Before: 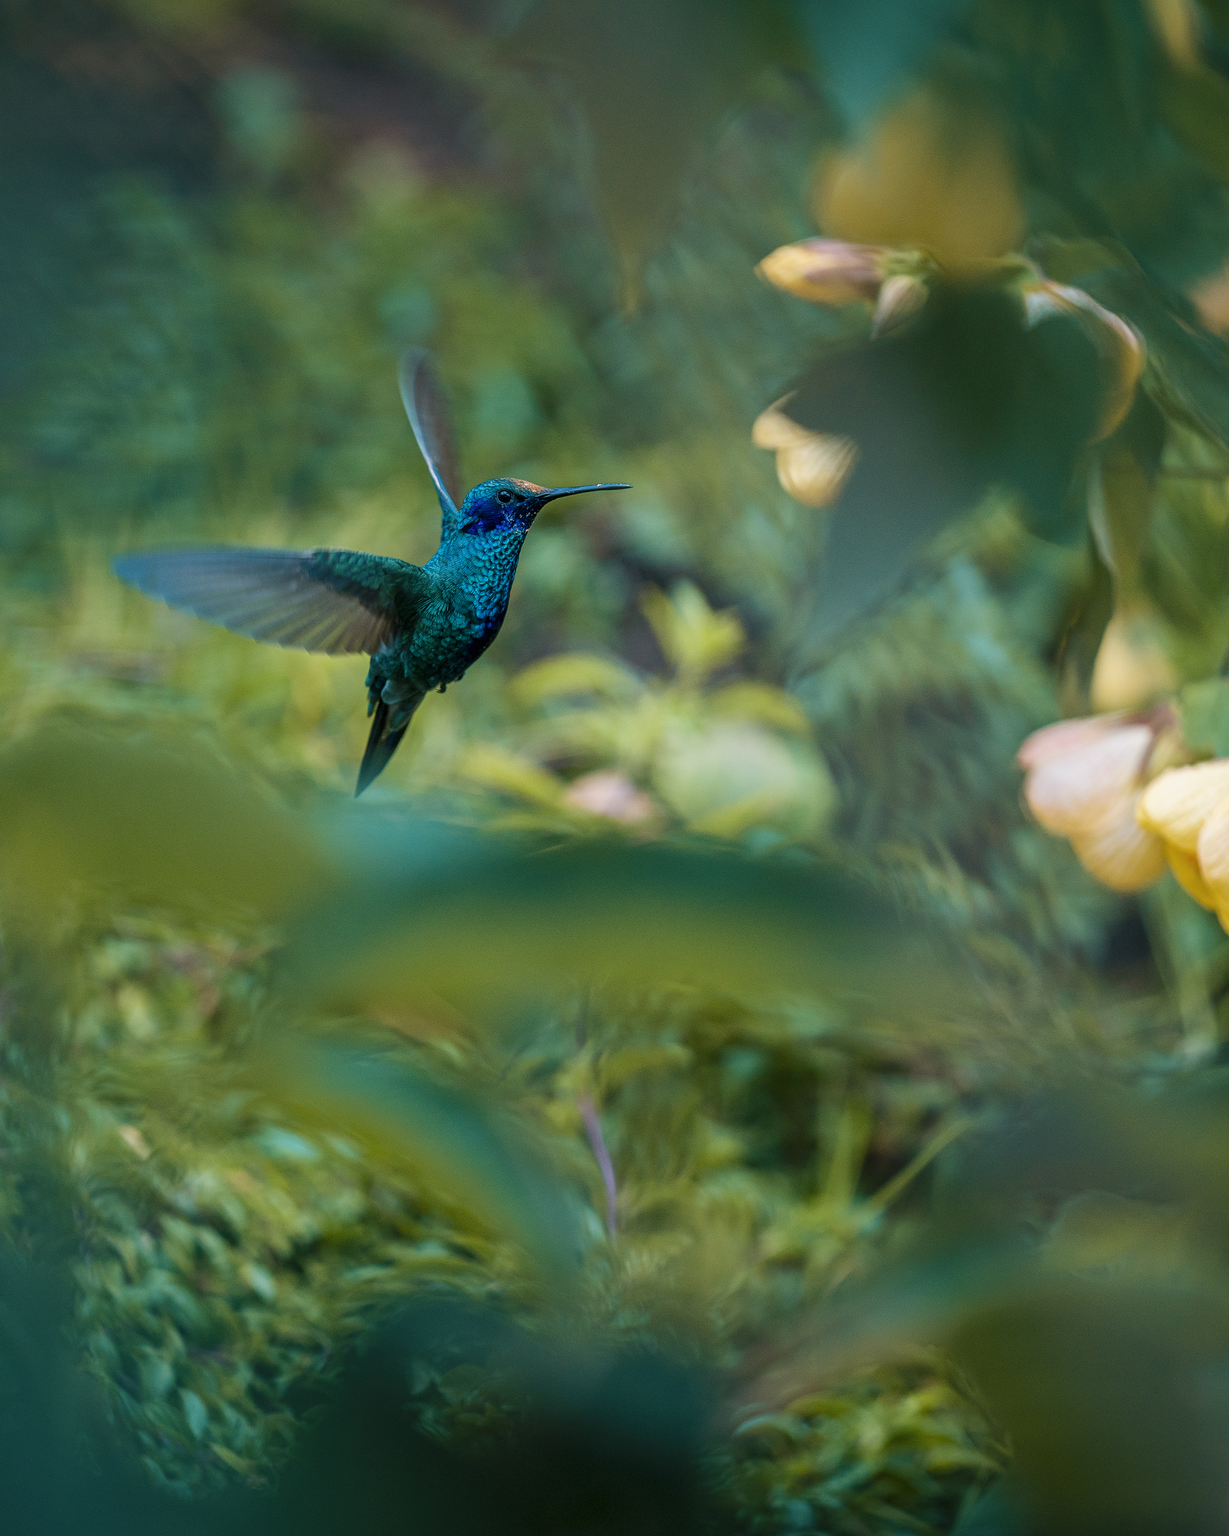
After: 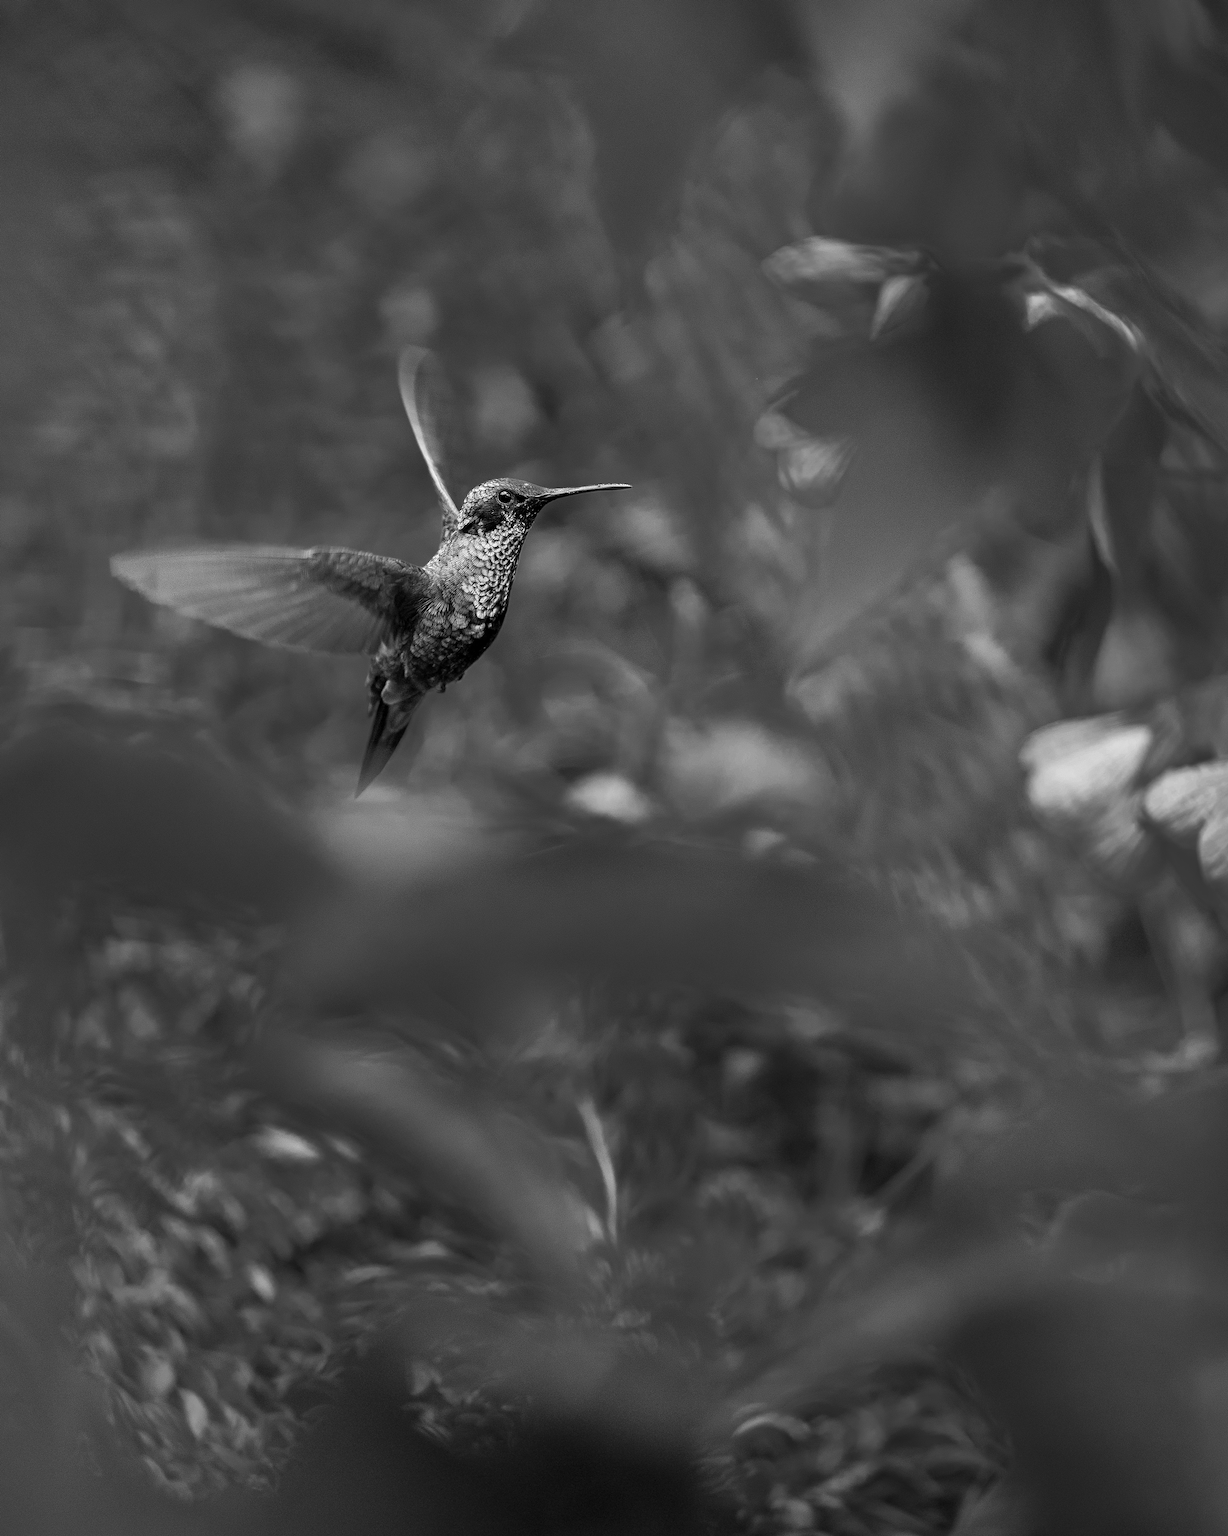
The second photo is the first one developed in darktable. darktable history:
shadows and highlights: on, module defaults
color zones: curves: ch0 [(0.287, 0.048) (0.493, 0.484) (0.737, 0.816)]; ch1 [(0, 0) (0.143, 0) (0.286, 0) (0.429, 0) (0.571, 0) (0.714, 0) (0.857, 0)]
